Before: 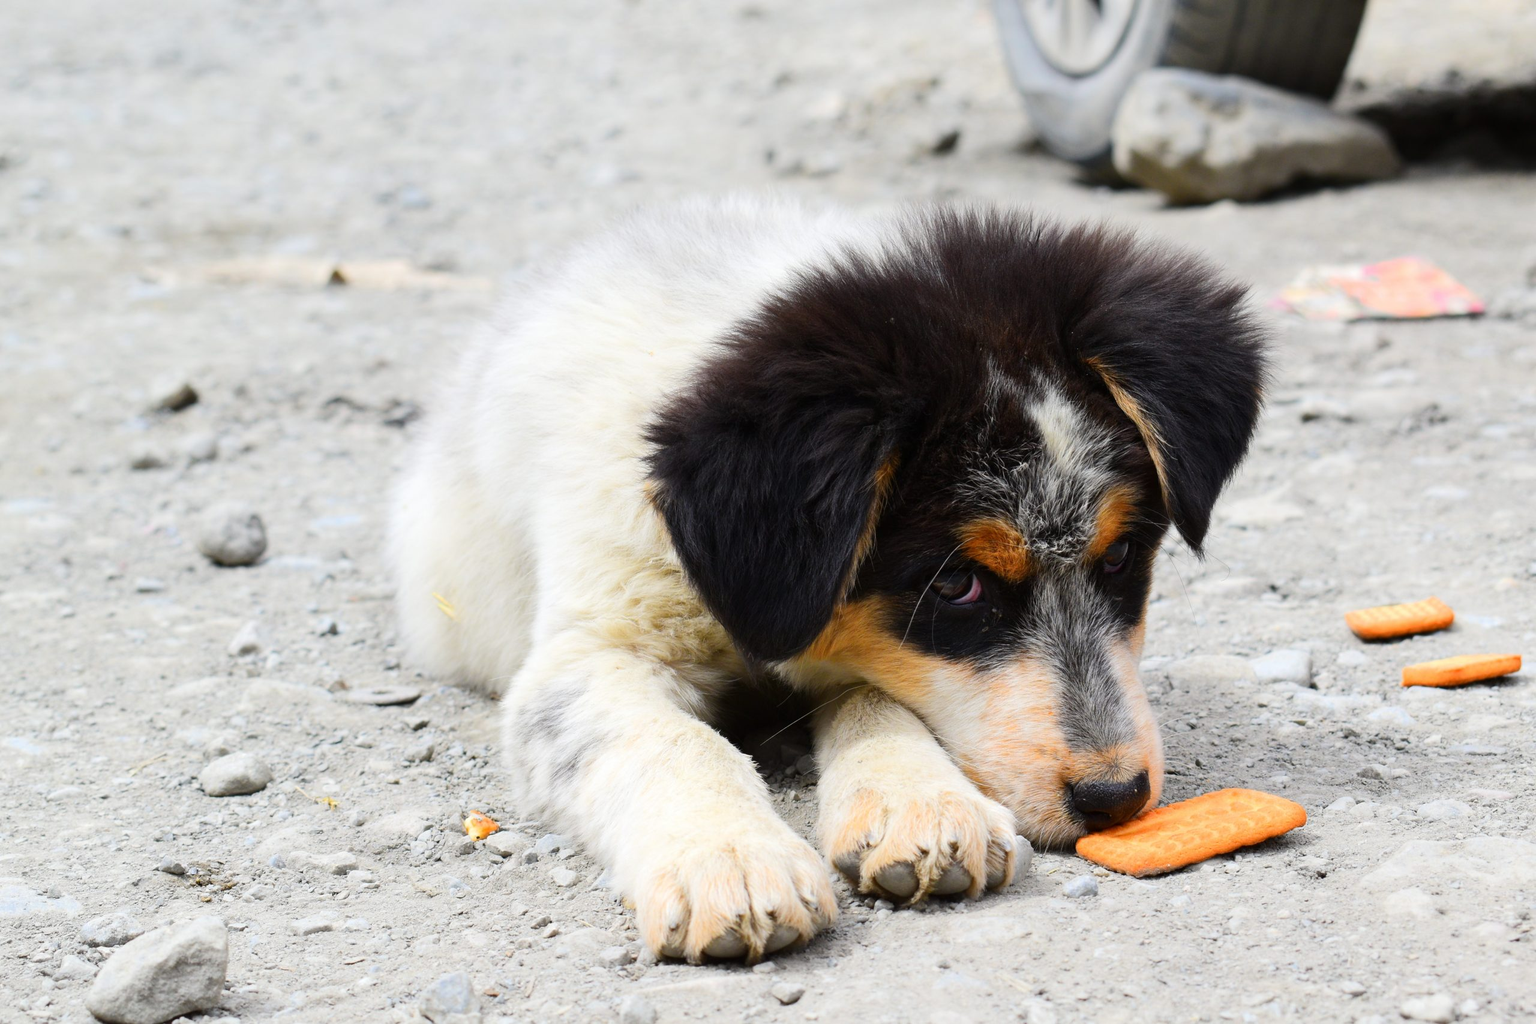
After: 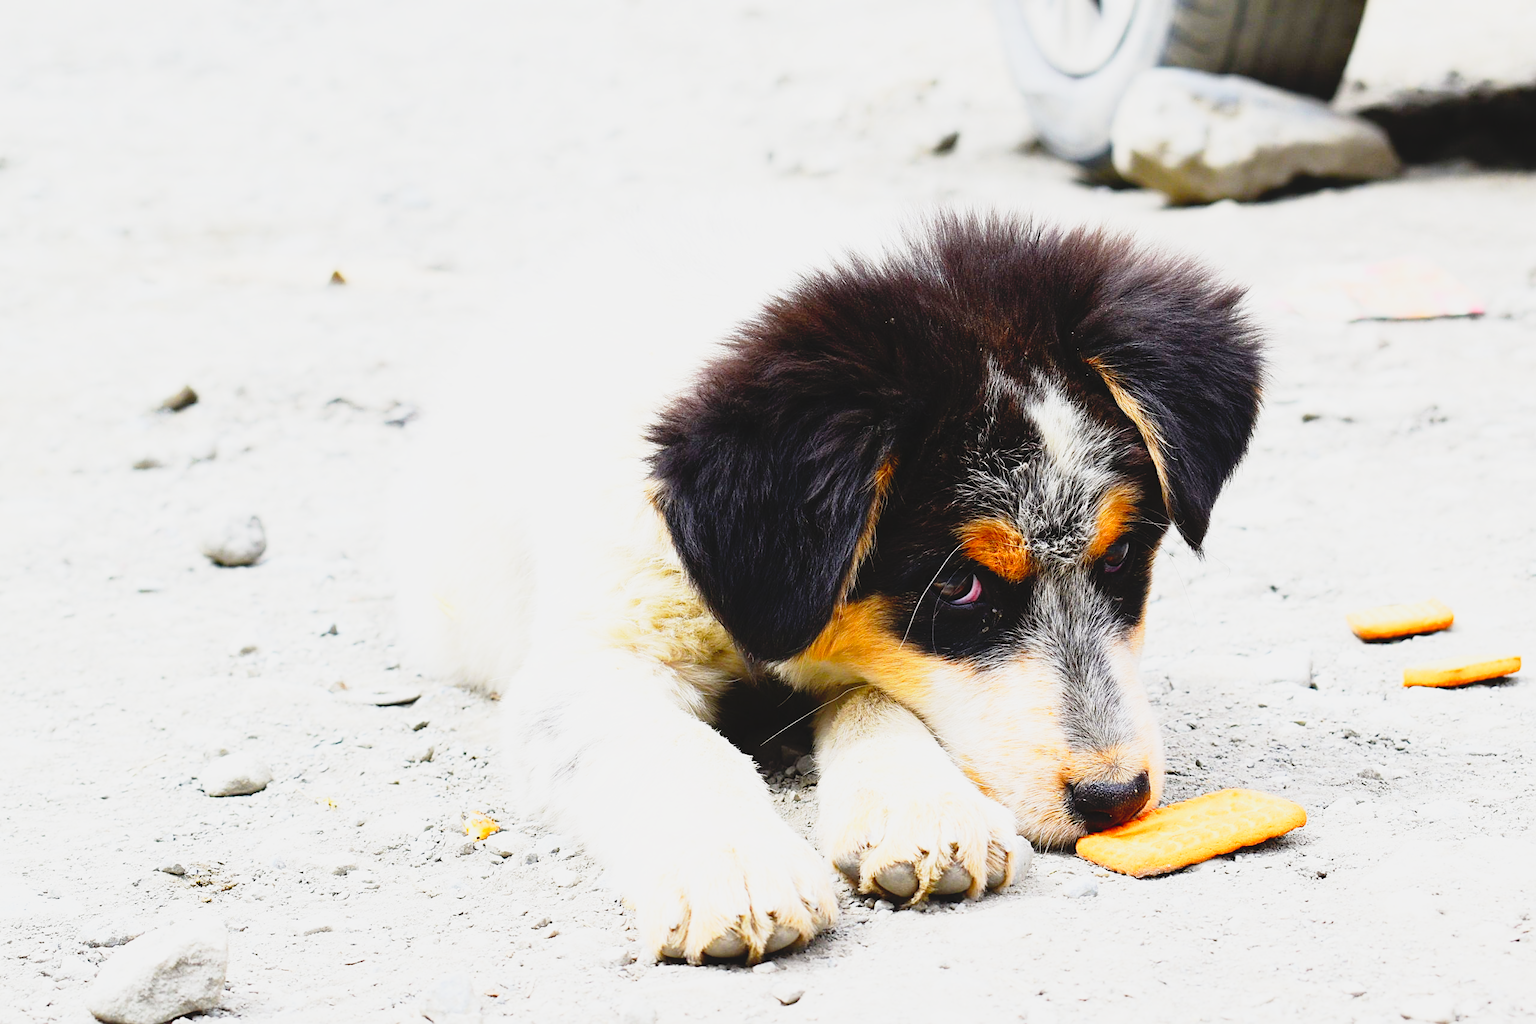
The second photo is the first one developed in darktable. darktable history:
sharpen: on, module defaults
base curve: curves: ch0 [(0, 0) (0.012, 0.01) (0.073, 0.168) (0.31, 0.711) (0.645, 0.957) (1, 1)], preserve colors none
contrast brightness saturation: contrast -0.1, brightness 0.048, saturation 0.082
